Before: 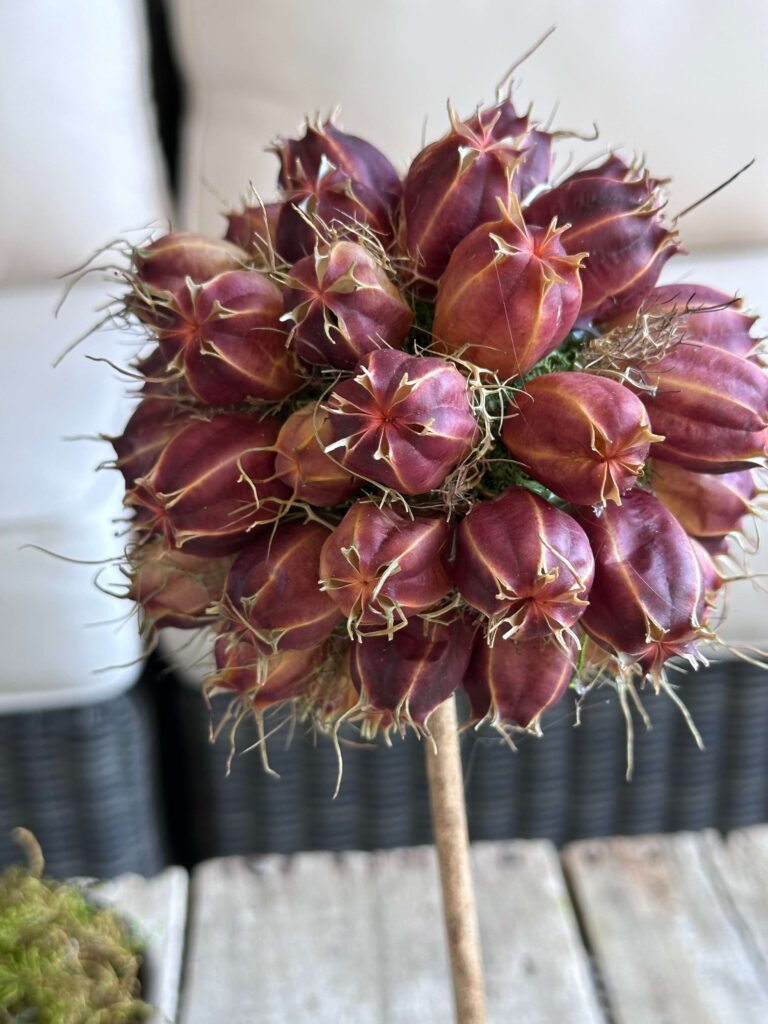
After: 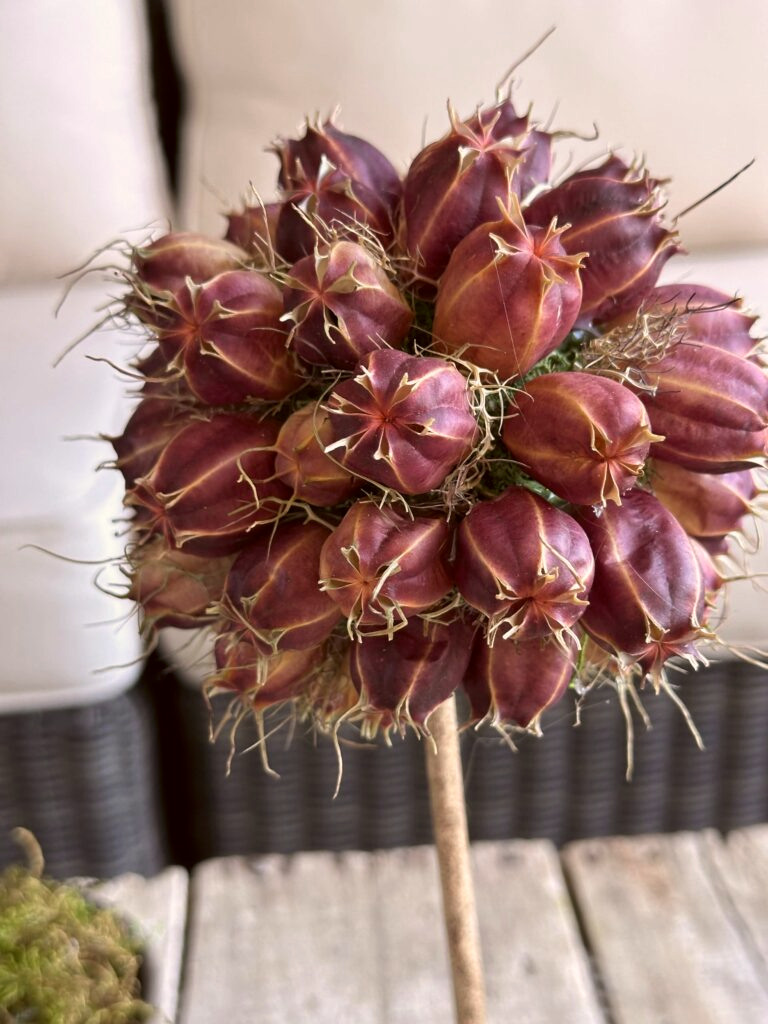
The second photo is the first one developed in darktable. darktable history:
color correction: highlights a* 6.35, highlights b* 8.3, shadows a* 5.44, shadows b* 6.98, saturation 0.876
